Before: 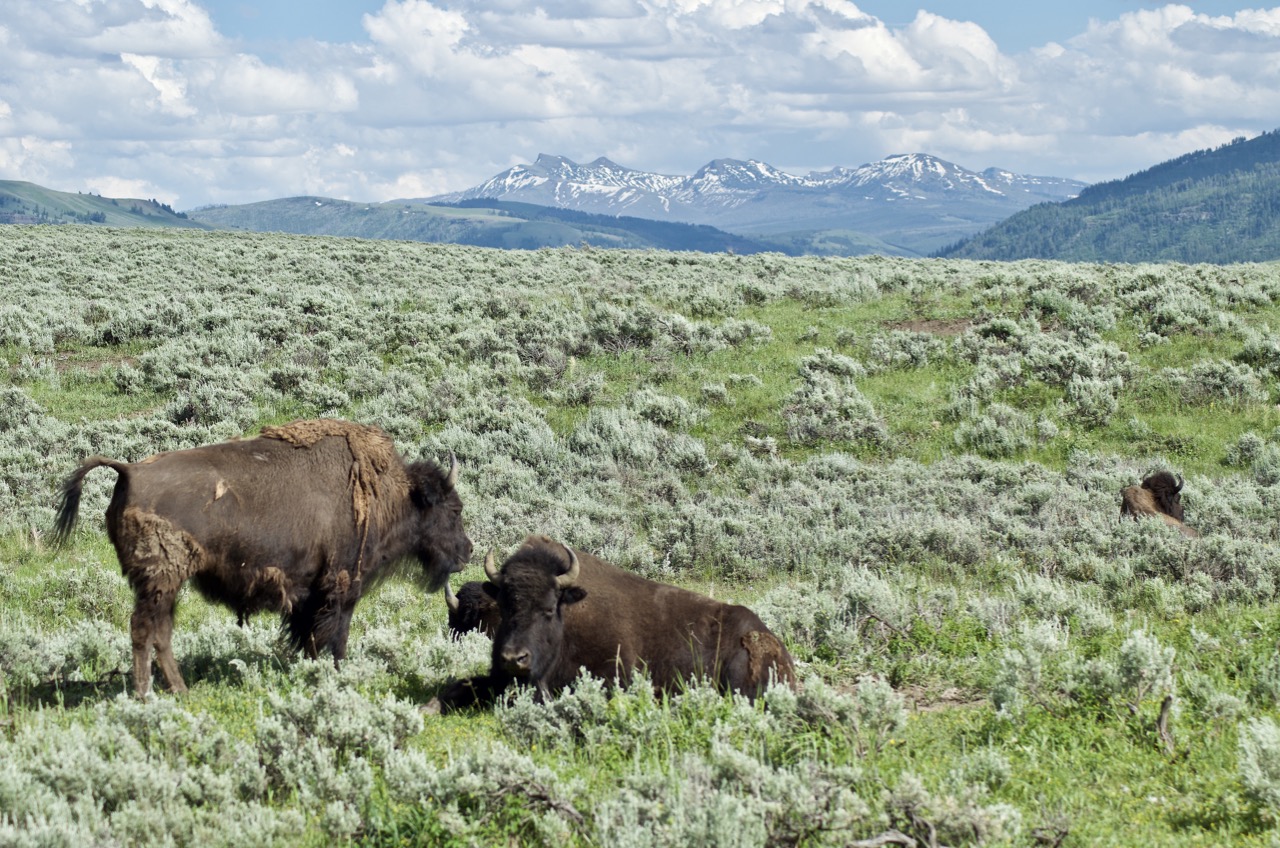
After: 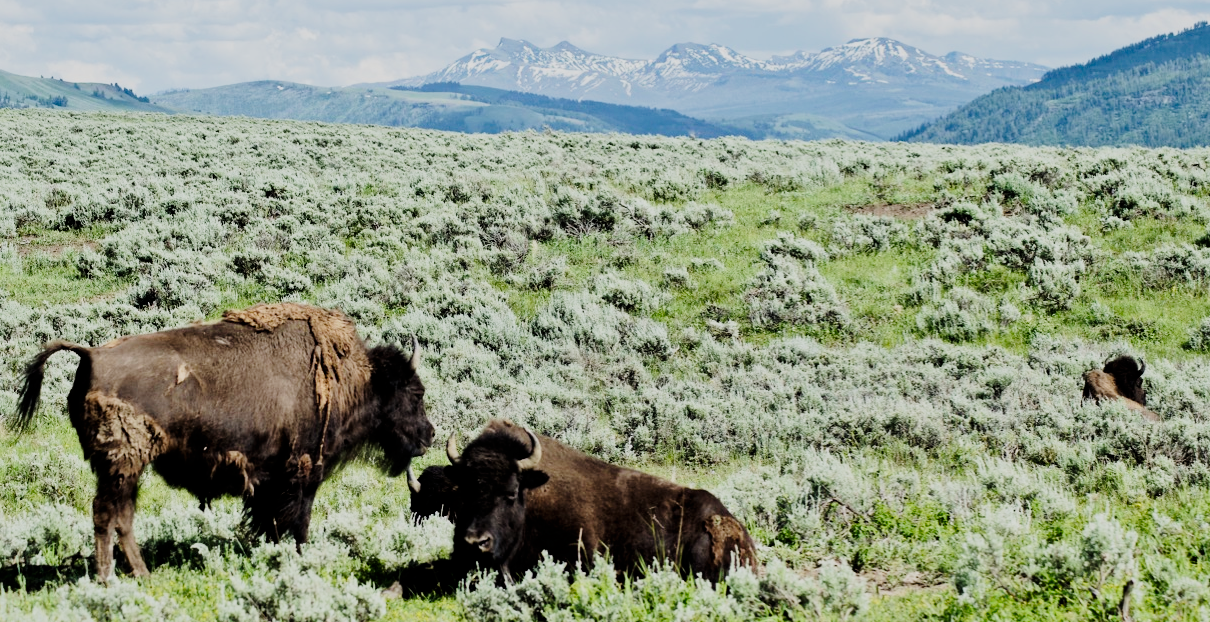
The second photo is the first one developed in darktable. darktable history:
tone curve: curves: ch0 [(0, 0) (0.049, 0.01) (0.154, 0.081) (0.491, 0.519) (0.748, 0.765) (1, 0.919)]; ch1 [(0, 0) (0.172, 0.123) (0.317, 0.272) (0.391, 0.424) (0.499, 0.497) (0.531, 0.541) (0.615, 0.608) (0.741, 0.783) (1, 1)]; ch2 [(0, 0) (0.411, 0.424) (0.483, 0.478) (0.546, 0.532) (0.652, 0.633) (1, 1)], preserve colors none
crop and rotate: left 3.002%, top 13.719%, right 2.458%, bottom 12.867%
filmic rgb: black relative exposure -8.01 EV, white relative exposure 4.01 EV, hardness 4.21, contrast 1.362, iterations of high-quality reconstruction 0
